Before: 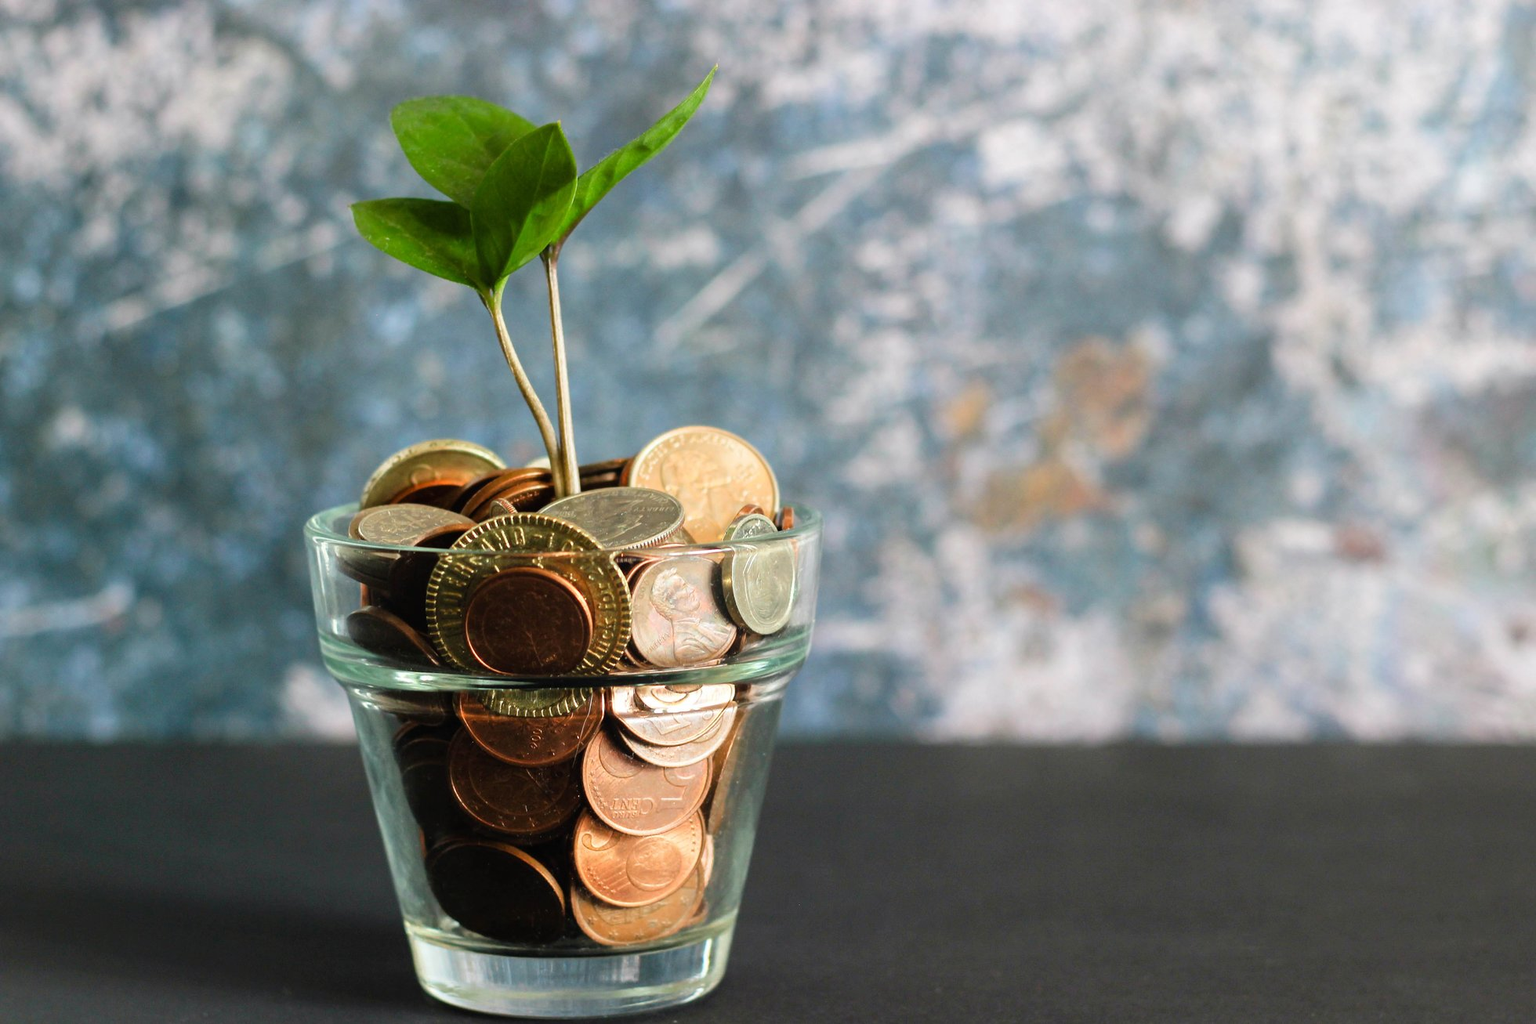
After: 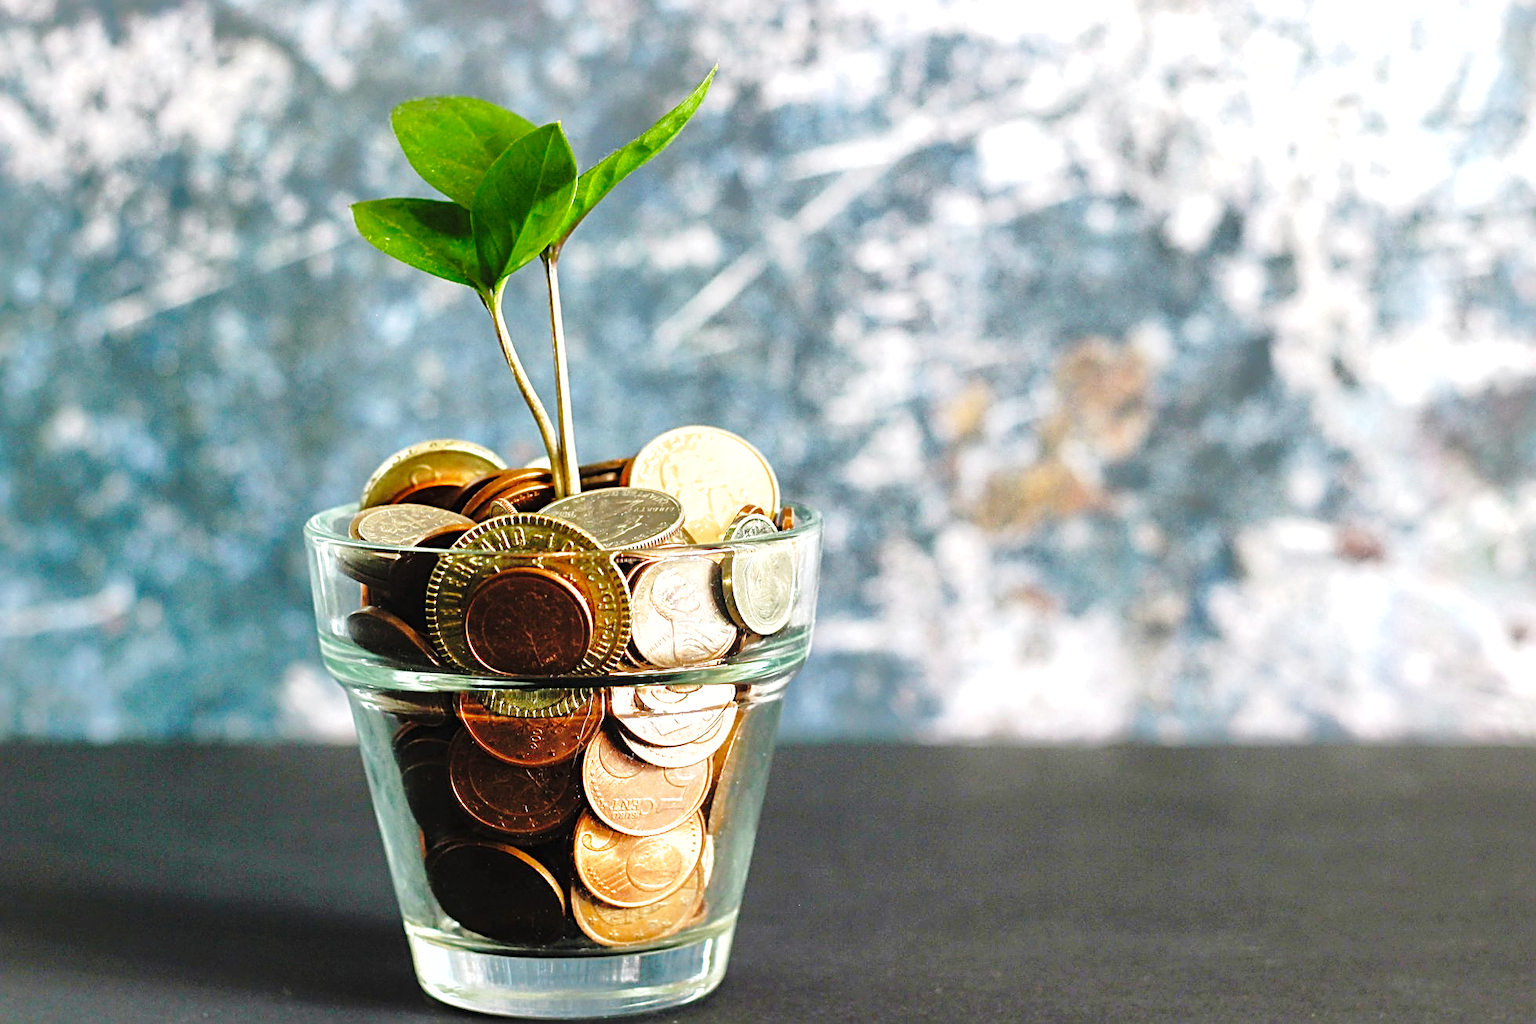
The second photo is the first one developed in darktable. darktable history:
exposure: black level correction 0, exposure 0.7 EV, compensate exposure bias true, compensate highlight preservation false
shadows and highlights: shadows 40, highlights -60
base curve: curves: ch0 [(0, 0) (0.036, 0.025) (0.121, 0.166) (0.206, 0.329) (0.605, 0.79) (1, 1)], preserve colors none
sharpen: radius 2.676, amount 0.669
